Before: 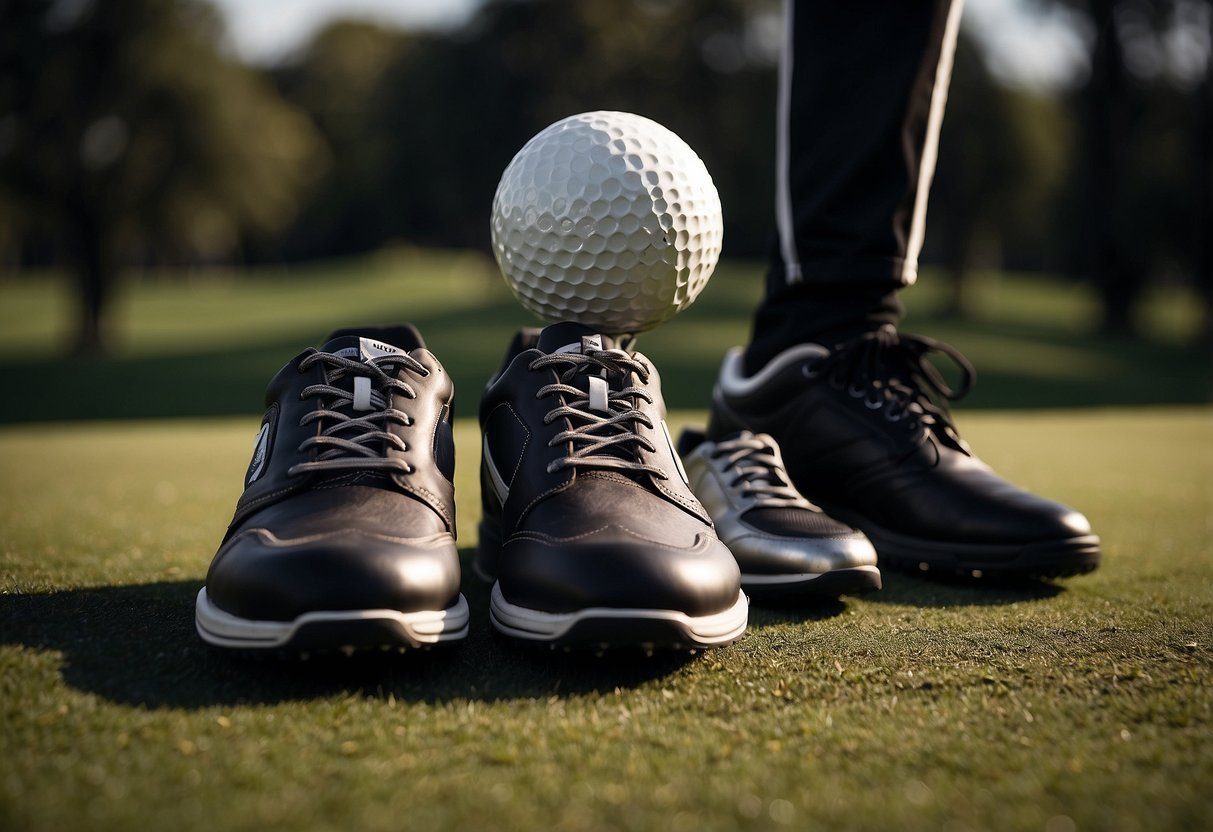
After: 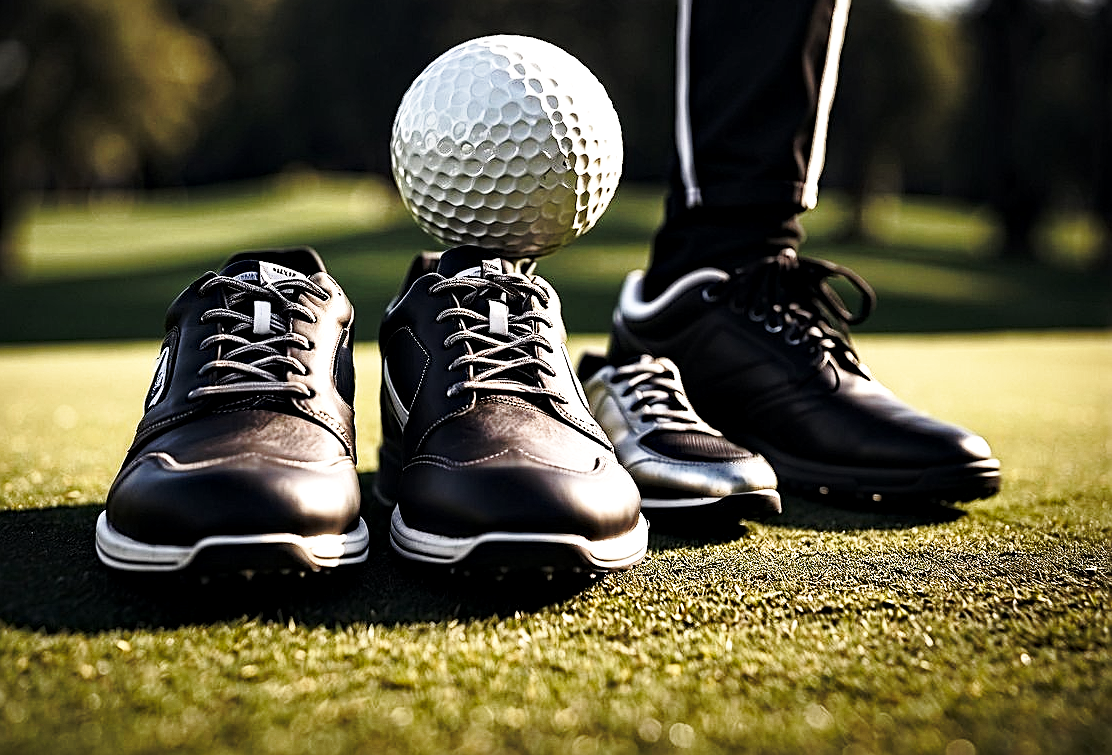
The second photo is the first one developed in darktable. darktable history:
exposure: compensate highlight preservation false
shadows and highlights: shadows 43.06, highlights 6.94
base curve: curves: ch0 [(0, 0) (0.036, 0.037) (0.121, 0.228) (0.46, 0.76) (0.859, 0.983) (1, 1)], preserve colors none
contrast equalizer: octaves 7, y [[0.502, 0.517, 0.543, 0.576, 0.611, 0.631], [0.5 ×6], [0.5 ×6], [0 ×6], [0 ×6]]
sharpen: on, module defaults
crop and rotate: left 8.262%, top 9.226%
tone equalizer: -8 EV -0.75 EV, -7 EV -0.7 EV, -6 EV -0.6 EV, -5 EV -0.4 EV, -3 EV 0.4 EV, -2 EV 0.6 EV, -1 EV 0.7 EV, +0 EV 0.75 EV, edges refinement/feathering 500, mask exposure compensation -1.57 EV, preserve details no
